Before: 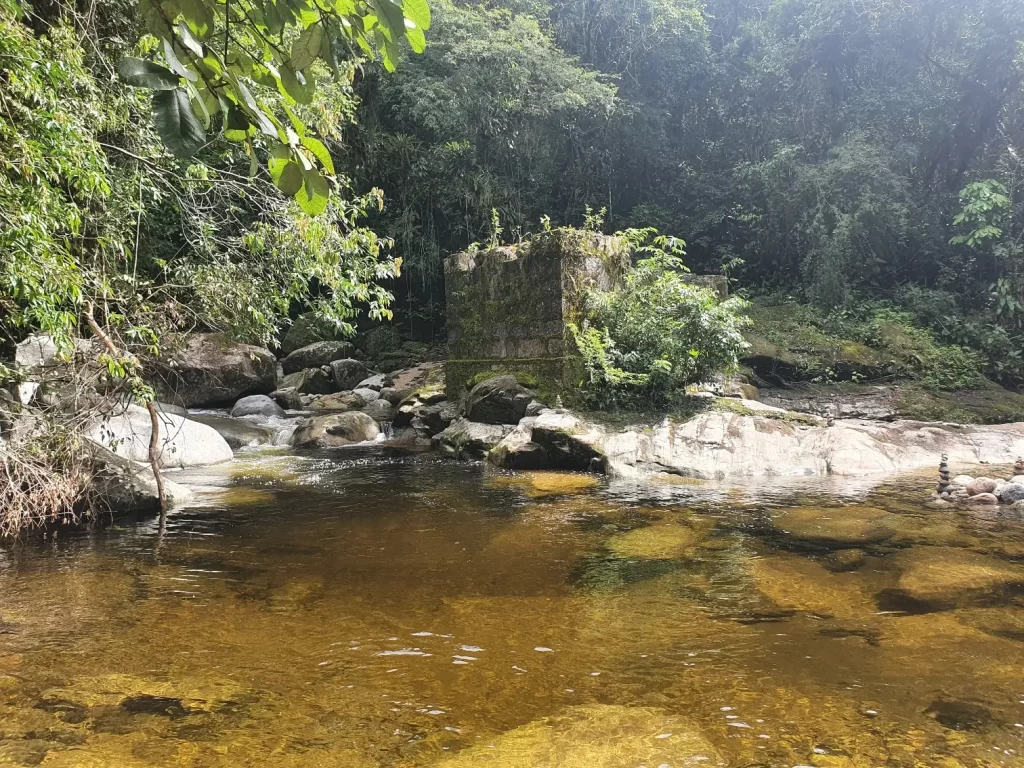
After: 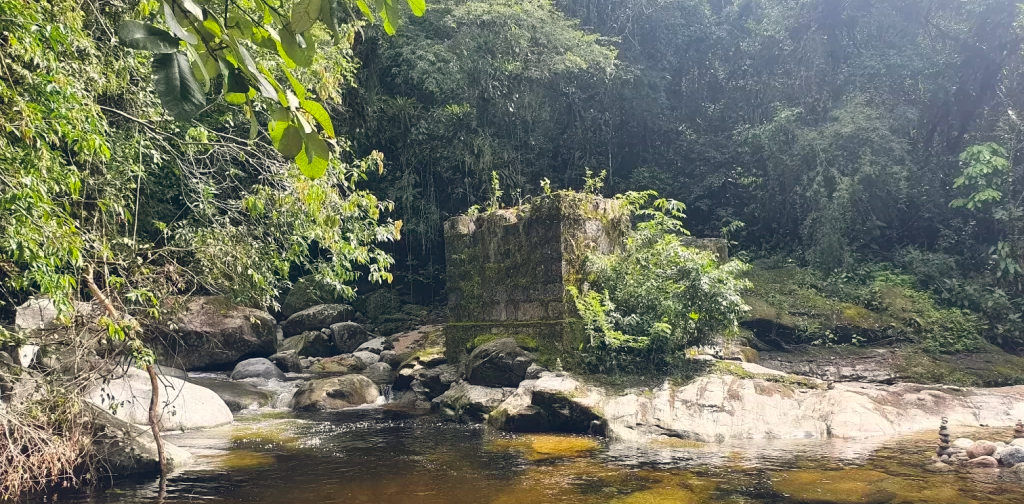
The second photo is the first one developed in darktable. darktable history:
color balance rgb: shadows lift › hue 87.51°, highlights gain › chroma 0.68%, highlights gain › hue 55.1°, global offset › chroma 0.13%, global offset › hue 253.66°, linear chroma grading › global chroma 0.5%, perceptual saturation grading › global saturation 16.38%
color correction: highlights b* 3
crop and rotate: top 4.848%, bottom 29.503%
